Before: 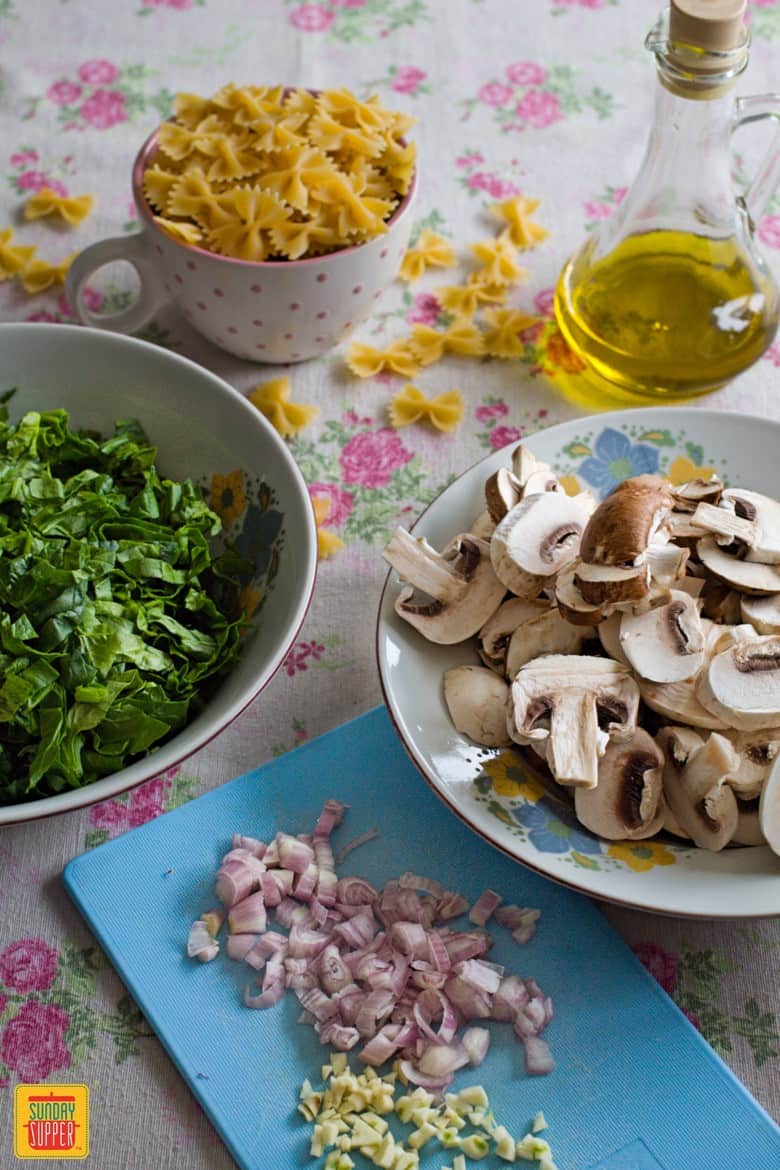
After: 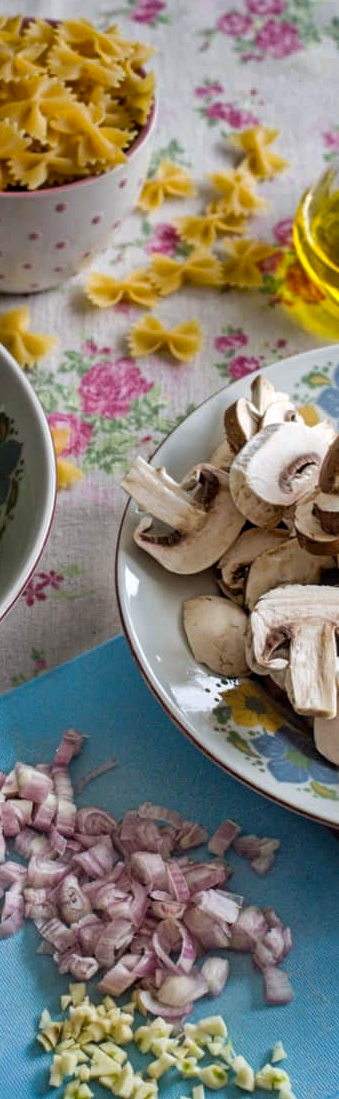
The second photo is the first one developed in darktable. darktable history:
shadows and highlights: radius 103.03, shadows 50.56, highlights -65.15, soften with gaussian
local contrast: on, module defaults
crop: left 33.512%, top 5.986%, right 22.892%
tone equalizer: edges refinement/feathering 500, mask exposure compensation -1.57 EV, preserve details no
